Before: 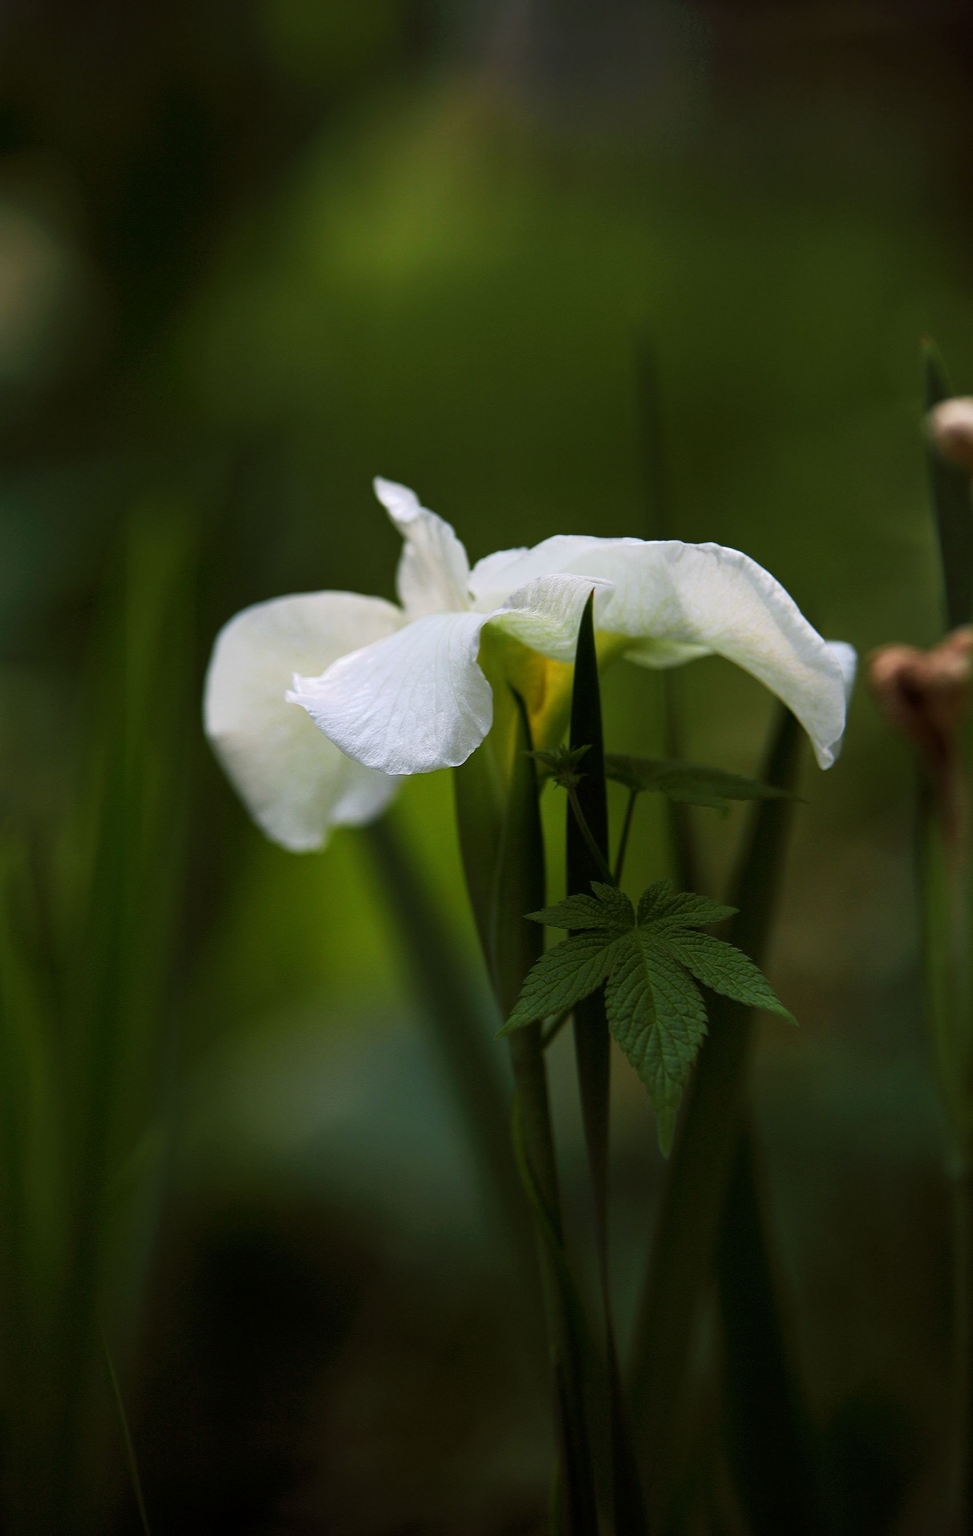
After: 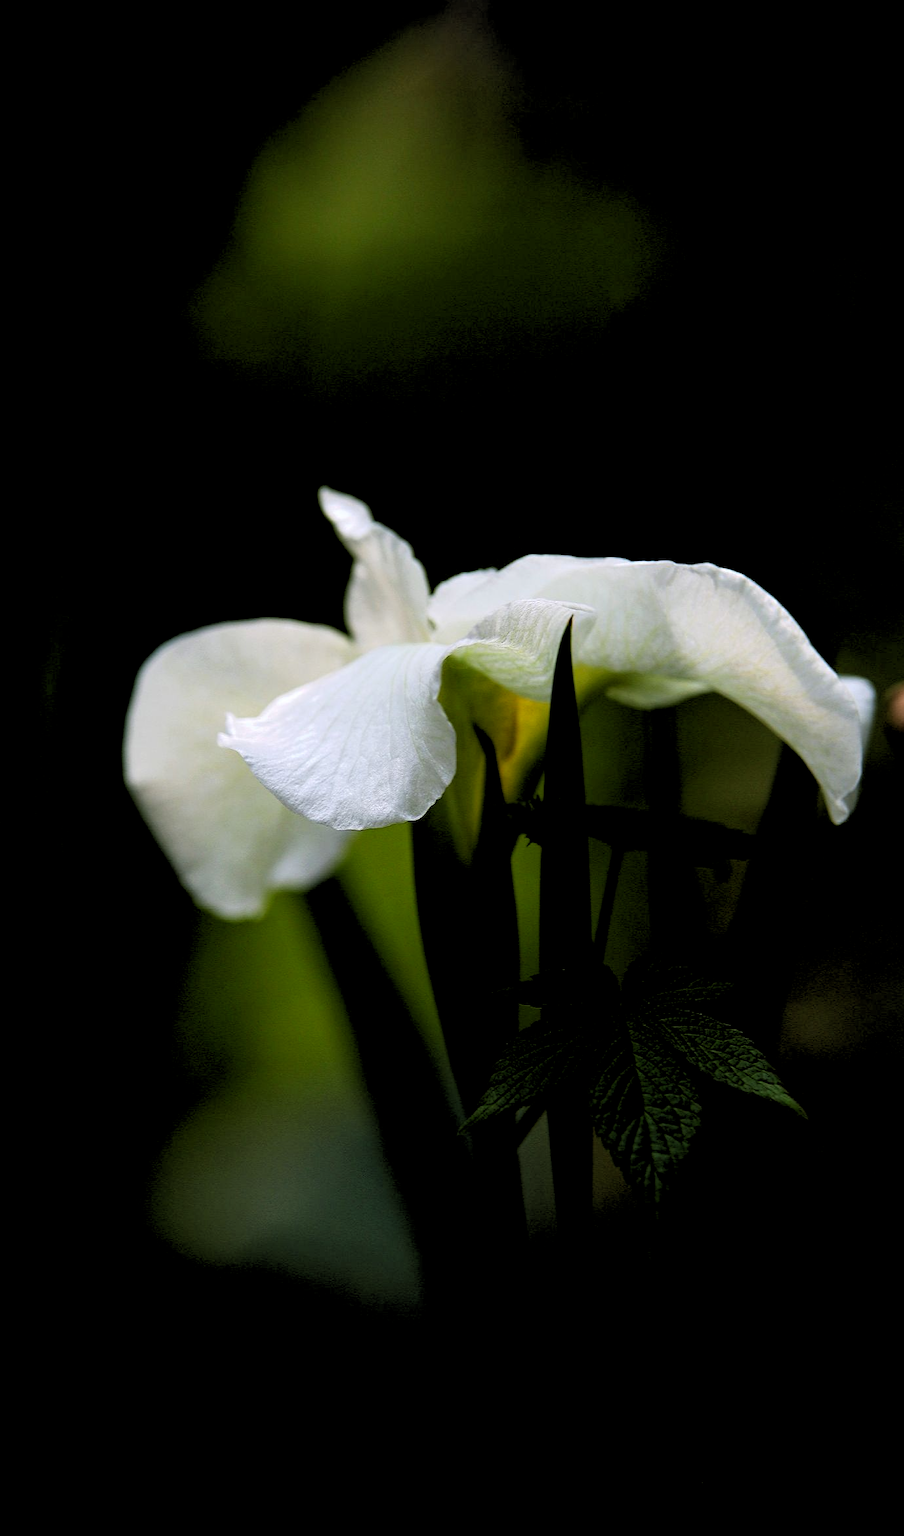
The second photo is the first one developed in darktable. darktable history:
exposure: black level correction 0.005, exposure 0.001 EV, compensate highlight preservation false
rgb levels: levels [[0.034, 0.472, 0.904], [0, 0.5, 1], [0, 0.5, 1]]
crop: left 9.929%, top 3.475%, right 9.188%, bottom 9.529%
